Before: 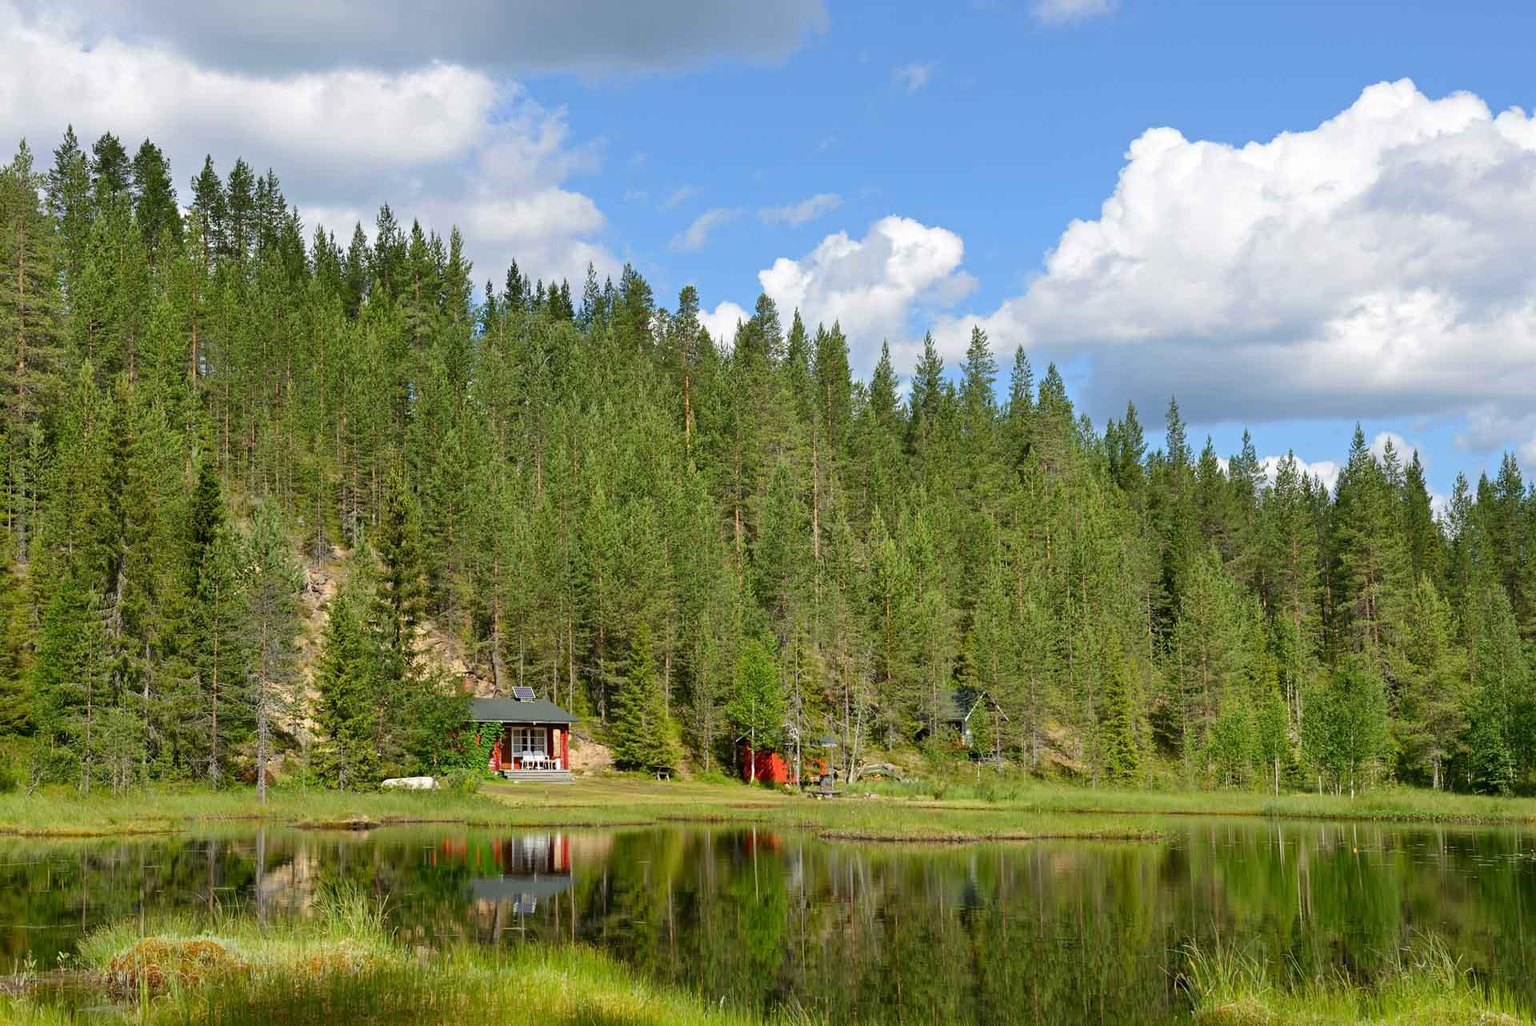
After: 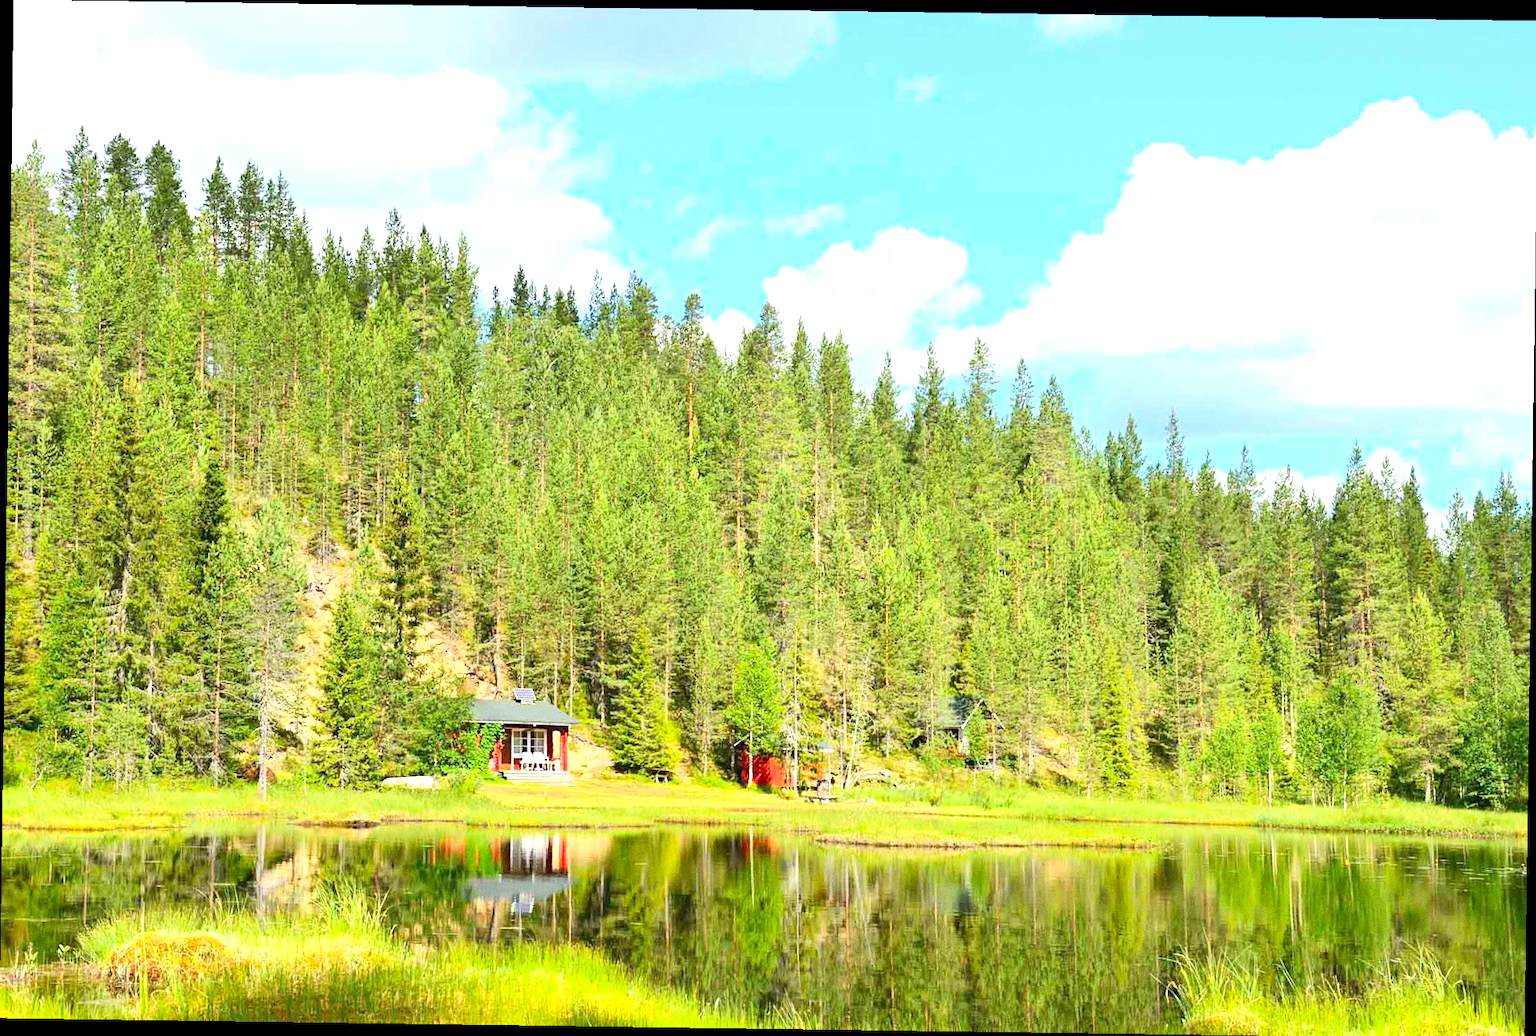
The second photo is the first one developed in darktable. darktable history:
contrast brightness saturation: contrast 0.2, brightness 0.16, saturation 0.22
tone equalizer: on, module defaults
exposure: exposure 1.25 EV, compensate exposure bias true, compensate highlight preservation false
grain: coarseness 0.47 ISO
crop: top 0.05%, bottom 0.098%
rotate and perspective: rotation 0.8°, automatic cropping off
